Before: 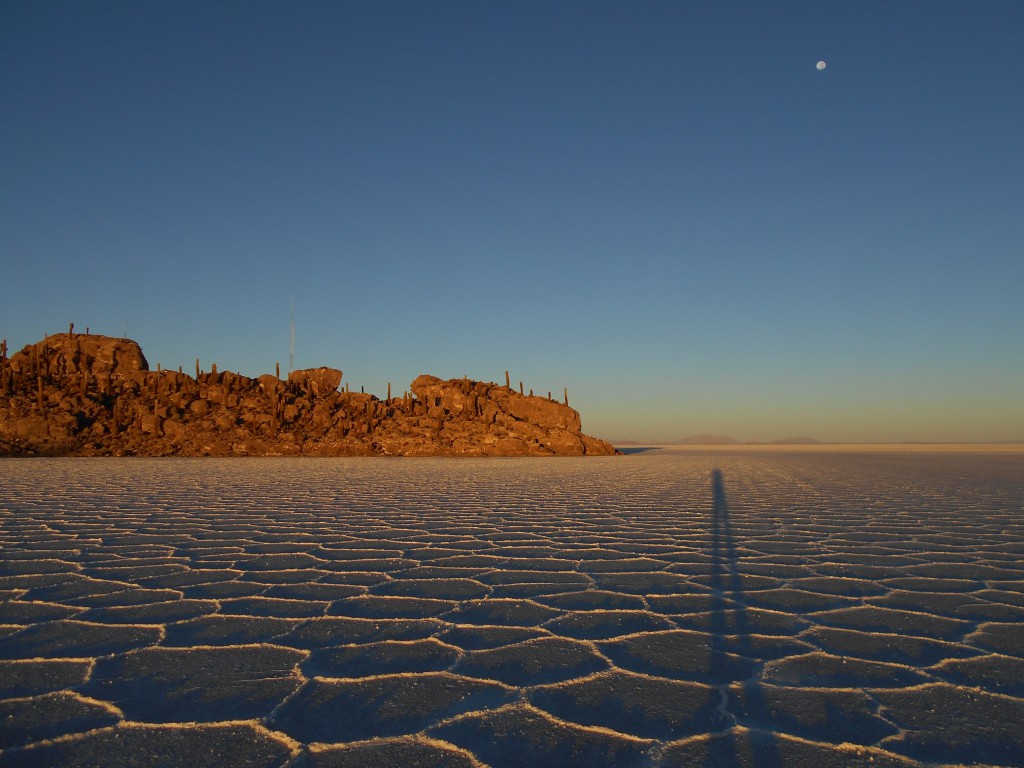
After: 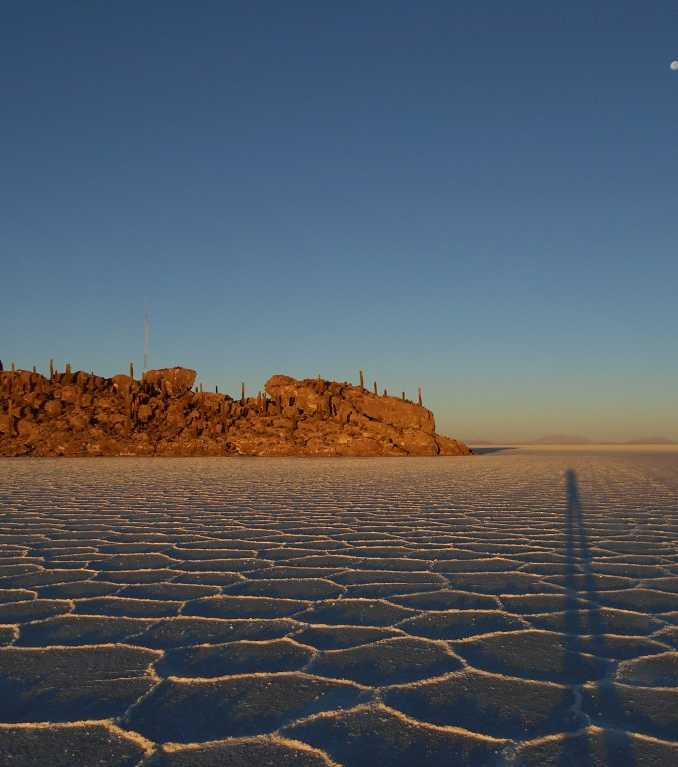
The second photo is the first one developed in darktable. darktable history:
shadows and highlights: shadows 22.84, highlights -48.86, highlights color adjustment 0.893%, soften with gaussian
crop and rotate: left 14.329%, right 19.416%
